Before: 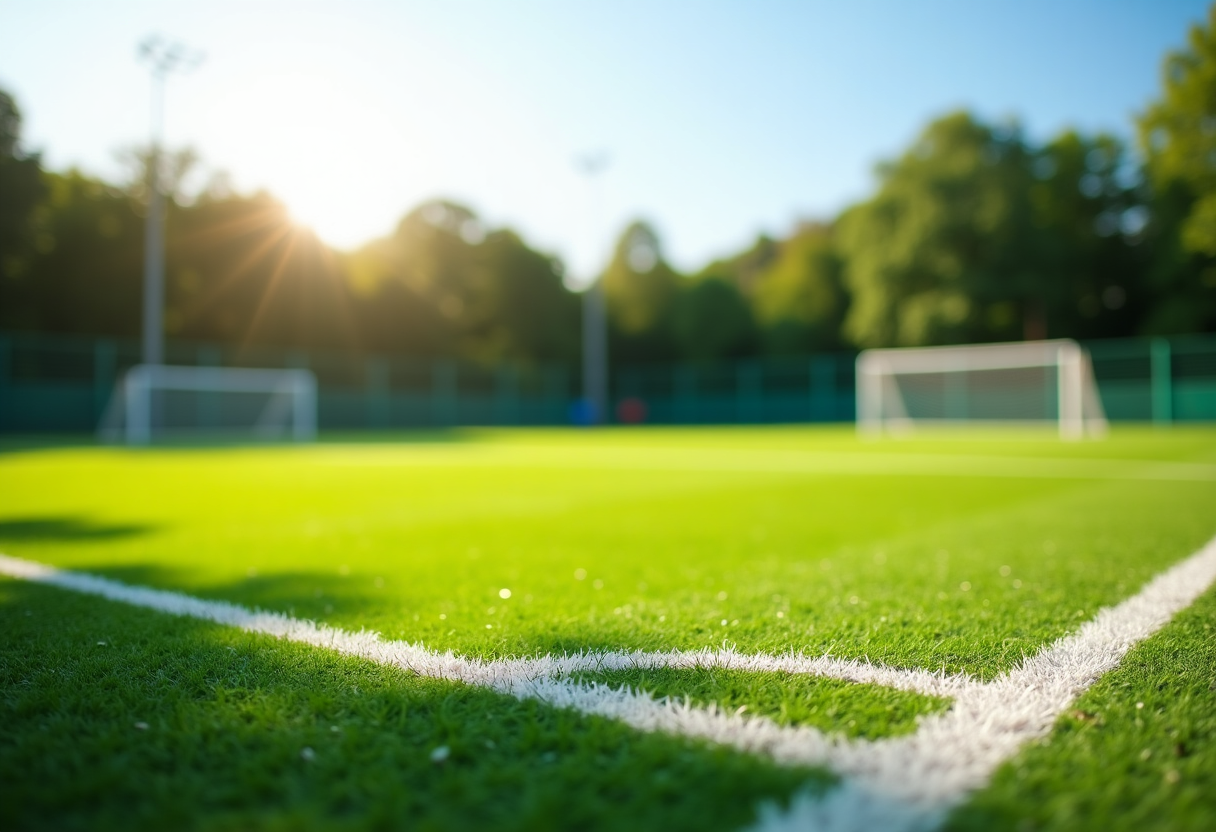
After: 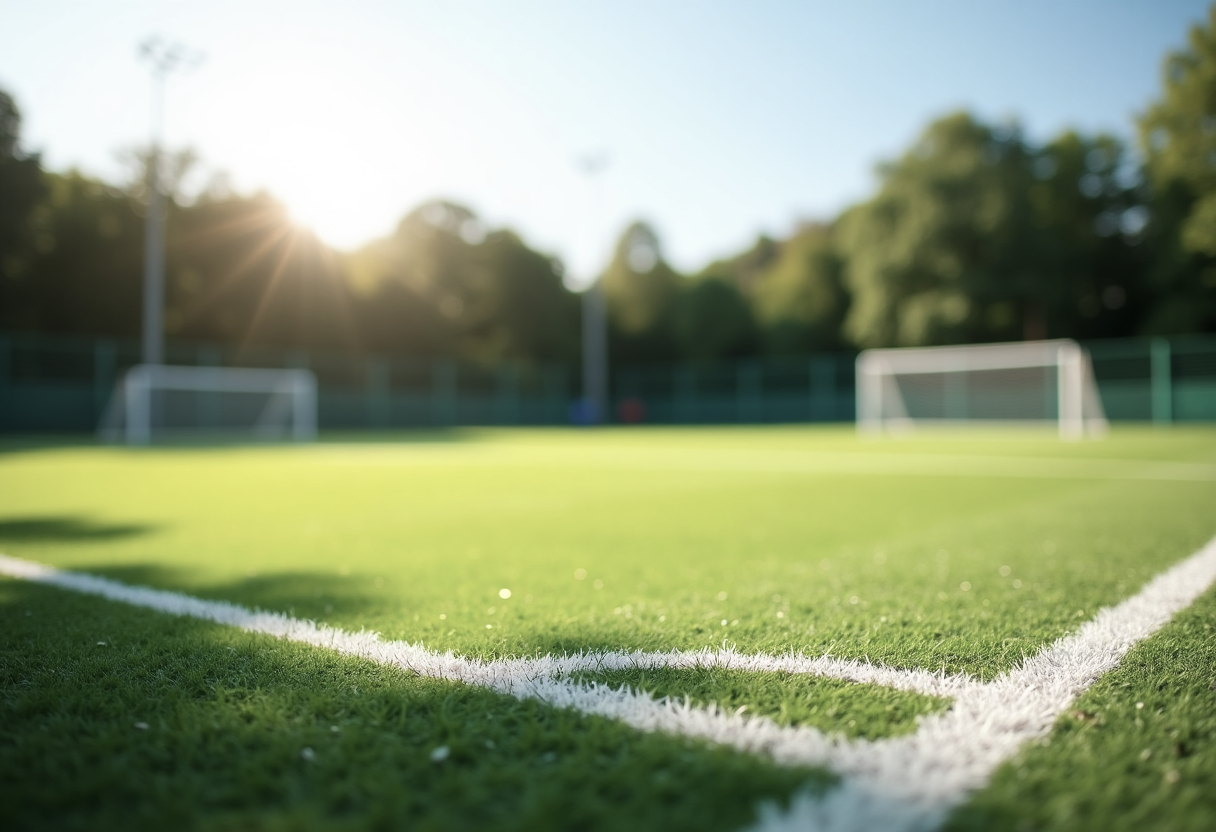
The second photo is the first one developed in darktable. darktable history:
contrast brightness saturation: contrast 0.099, saturation -0.374
tone equalizer: on, module defaults
